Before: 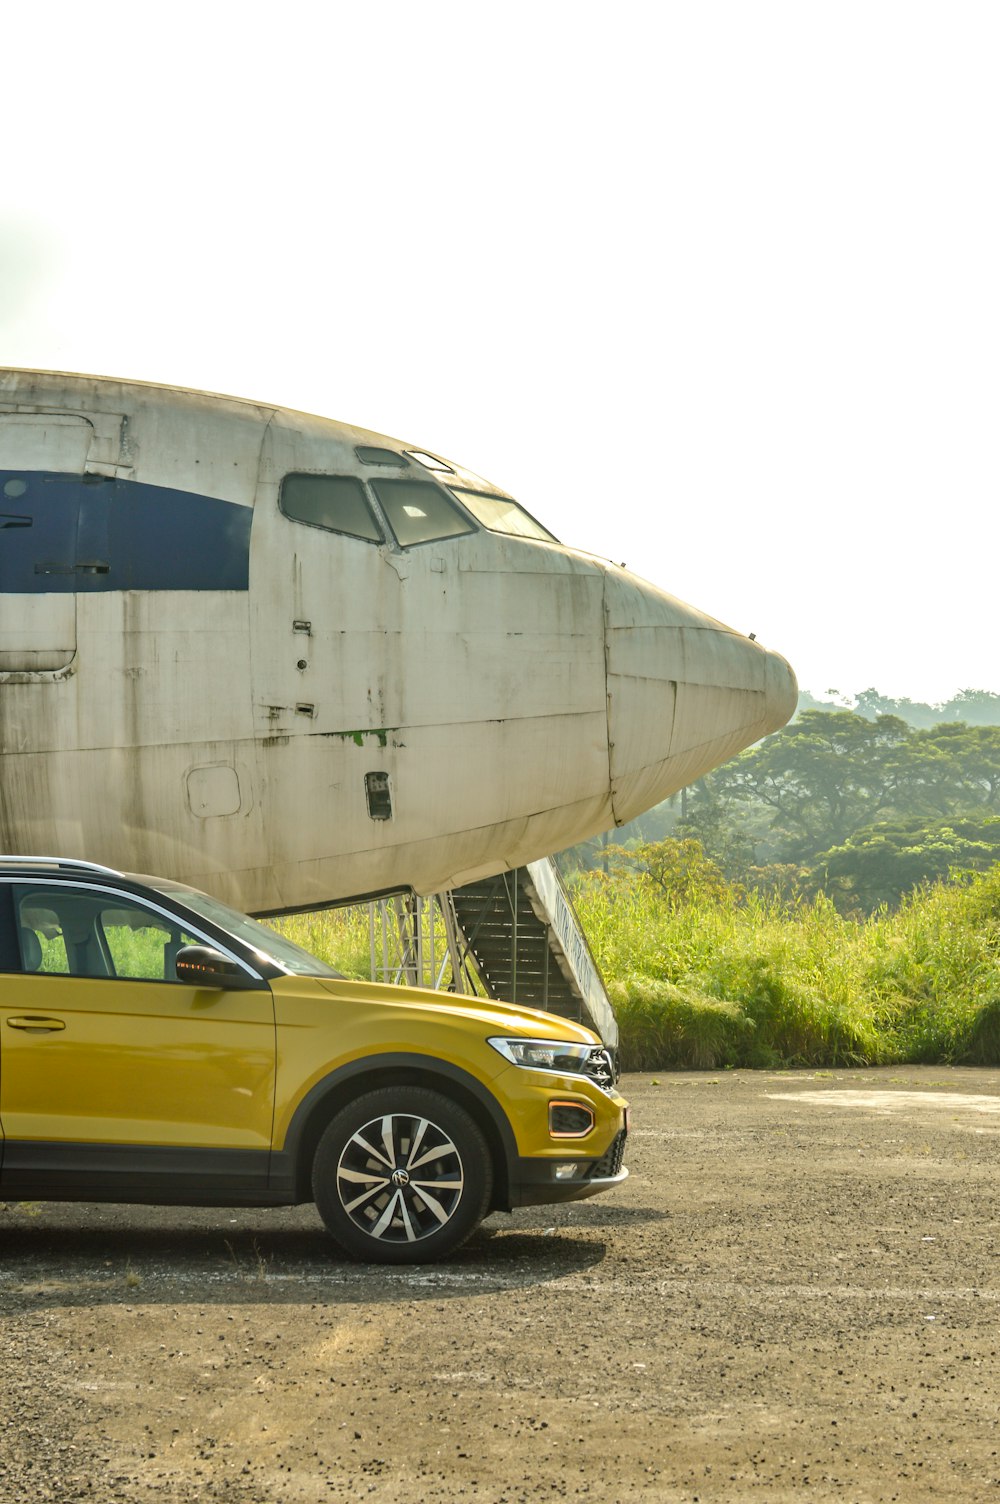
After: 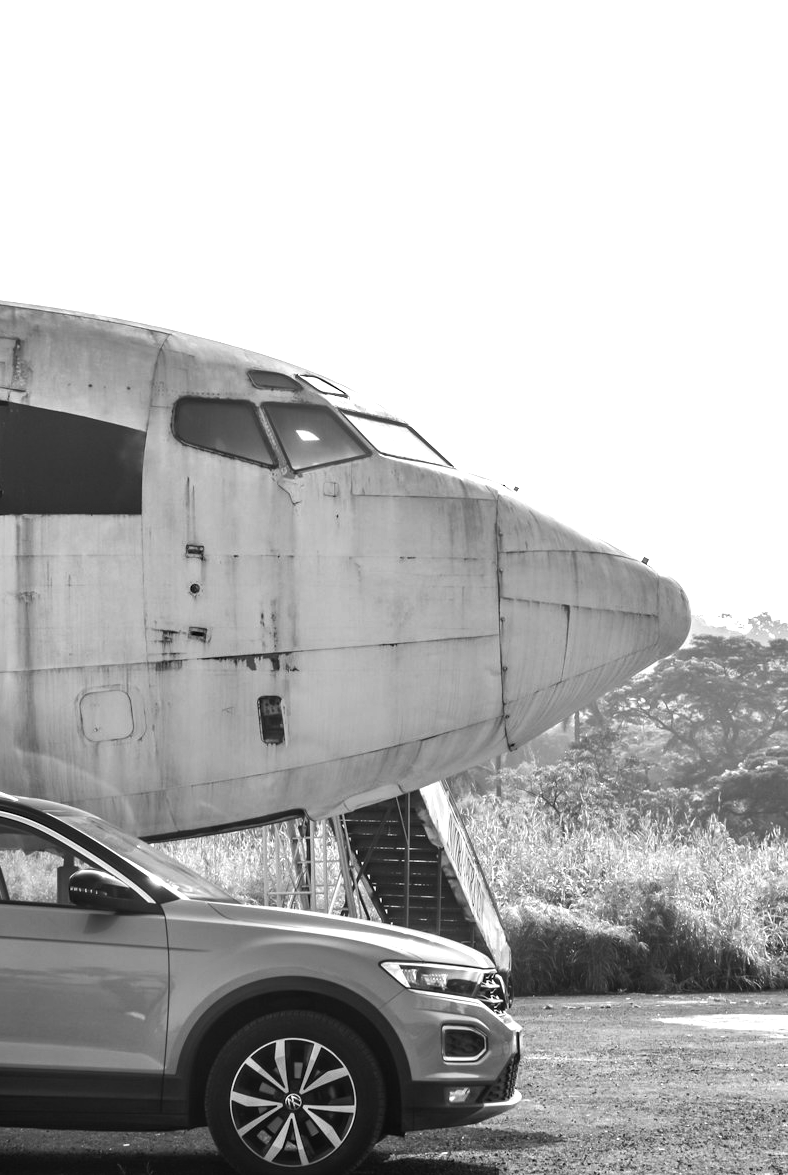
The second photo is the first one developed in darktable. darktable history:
color balance rgb: perceptual brilliance grading › highlights 14.29%, perceptual brilliance grading › mid-tones -5.92%, perceptual brilliance grading › shadows -26.83%, global vibrance 31.18%
crop and rotate: left 10.77%, top 5.1%, right 10.41%, bottom 16.76%
monochrome: a 16.01, b -2.65, highlights 0.52
